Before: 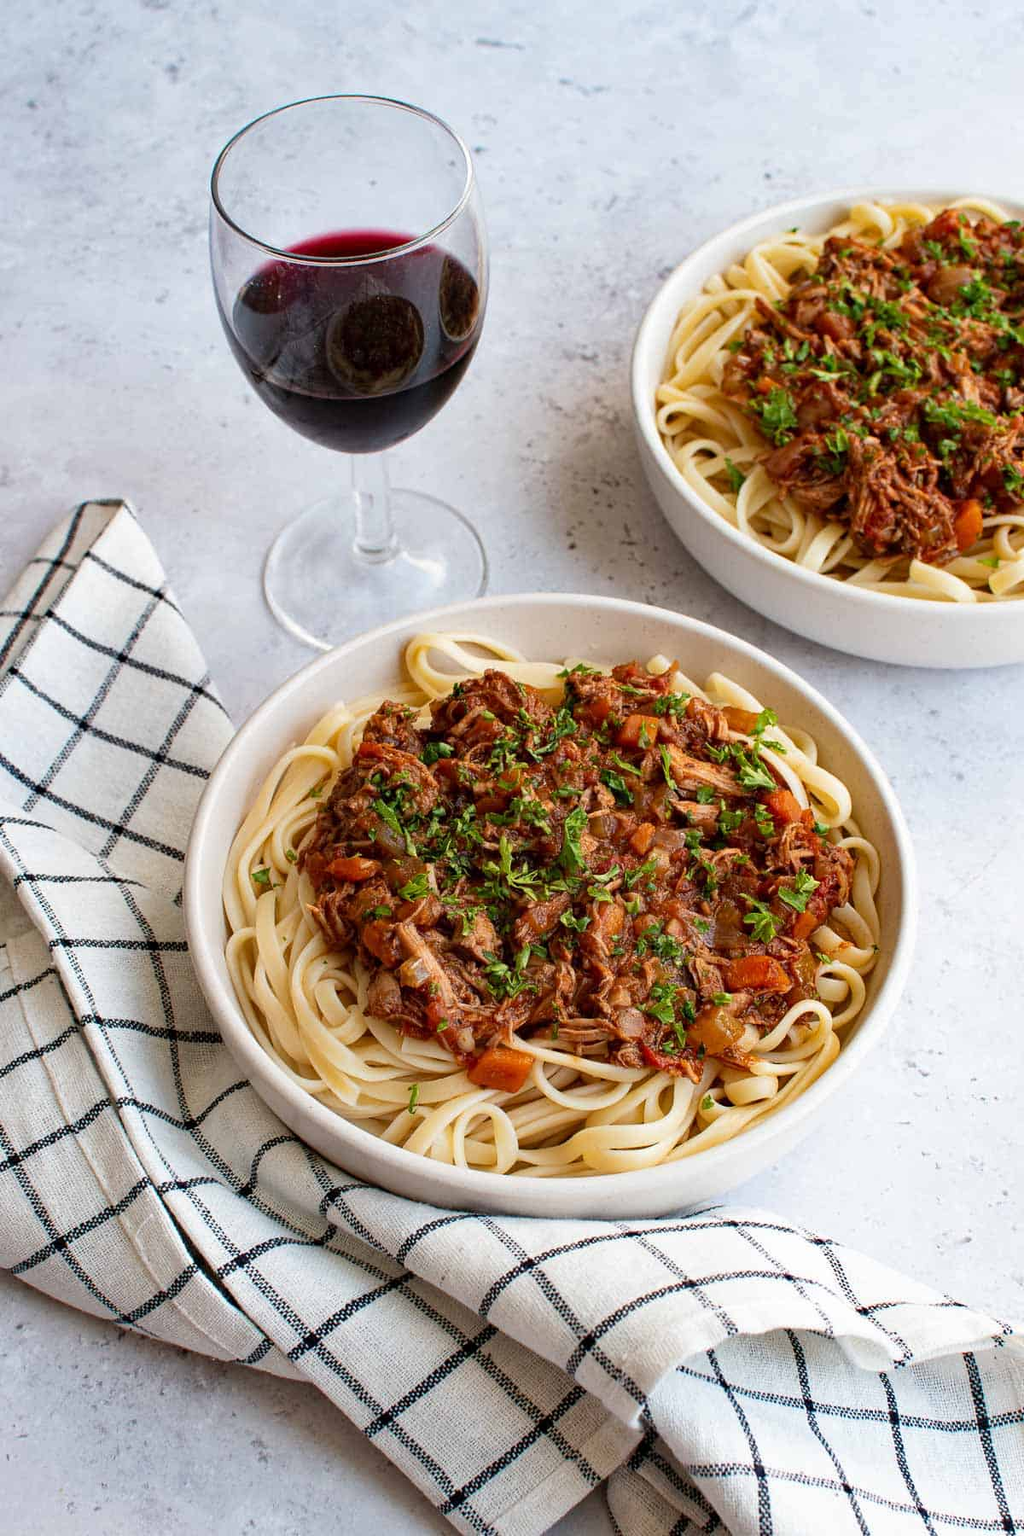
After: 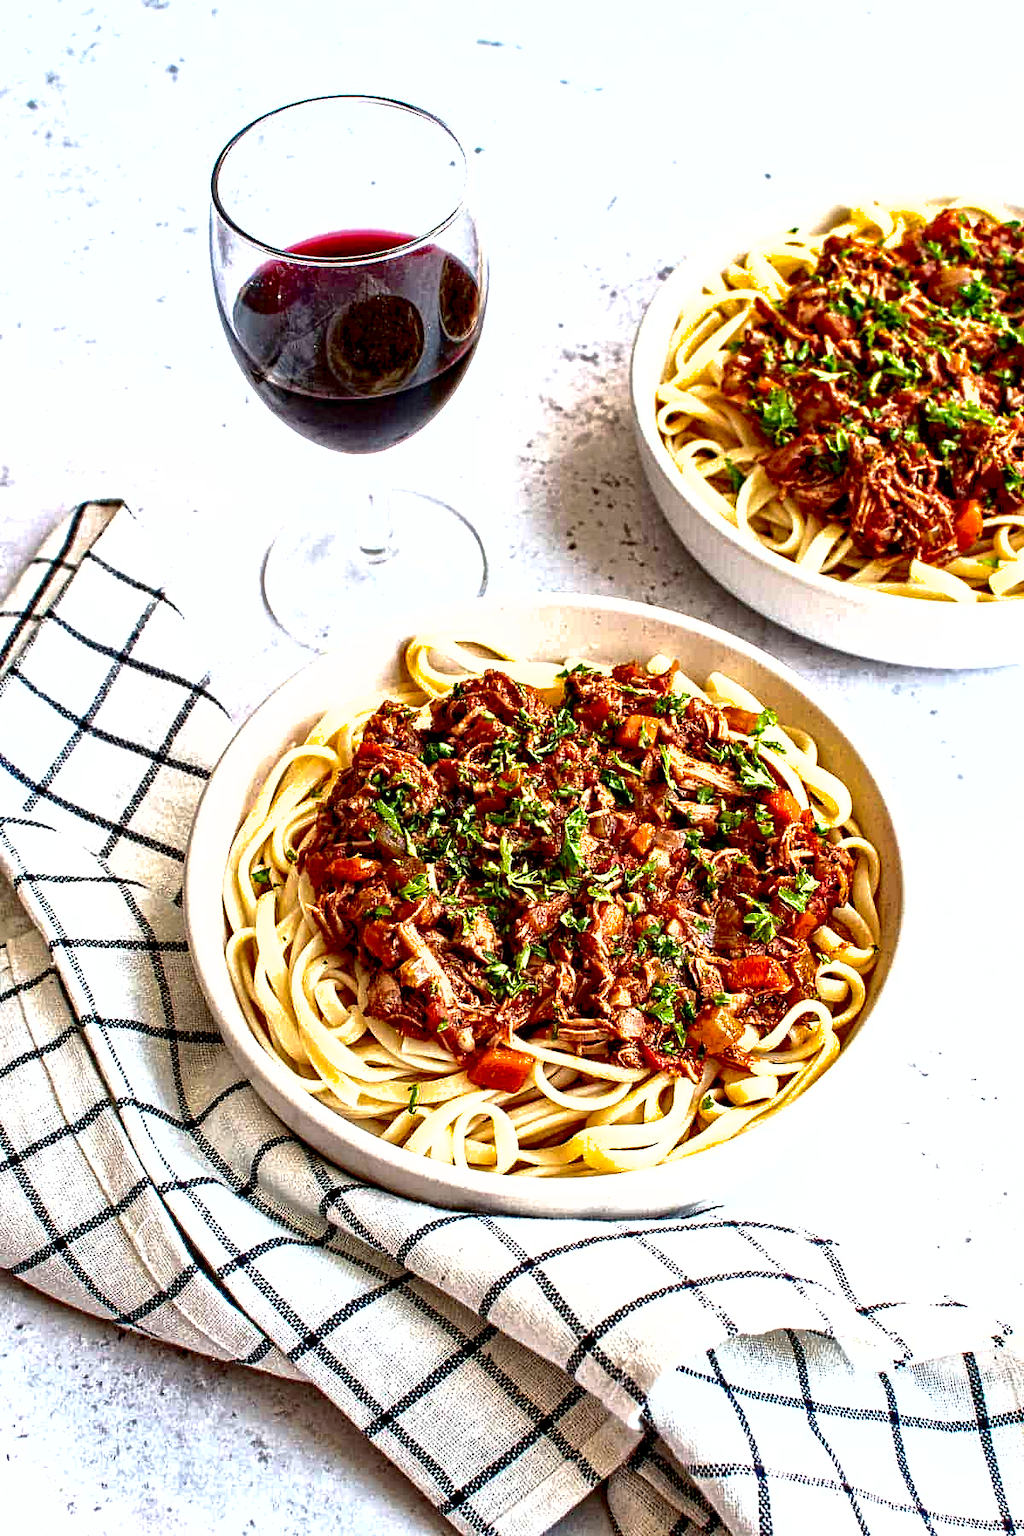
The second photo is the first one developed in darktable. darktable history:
contrast brightness saturation: contrast 0.194, brightness -0.23, saturation 0.107
contrast equalizer: octaves 7, y [[0.5, 0.542, 0.583, 0.625, 0.667, 0.708], [0.5 ×6], [0.5 ×6], [0 ×6], [0 ×6]]
exposure: black level correction 0, exposure 1.001 EV, compensate exposure bias true, compensate highlight preservation false
shadows and highlights: on, module defaults
